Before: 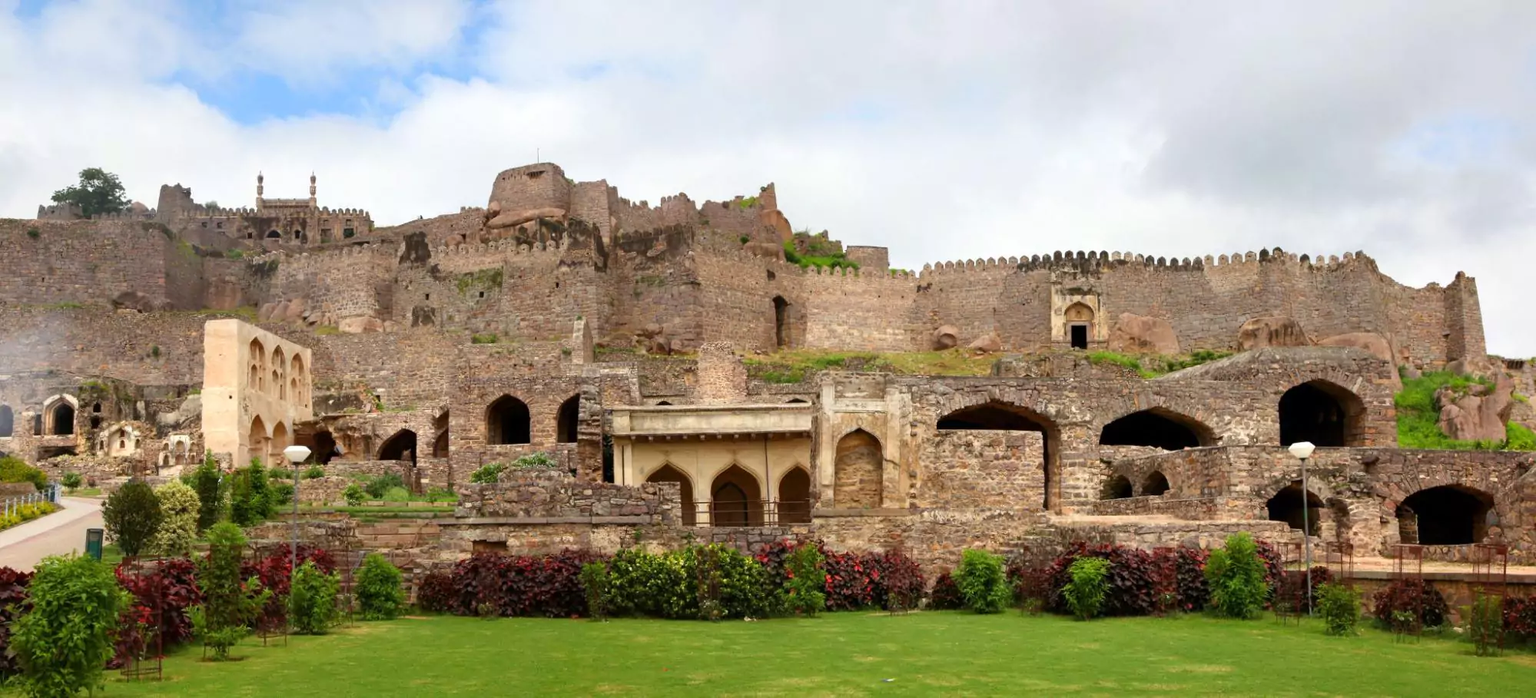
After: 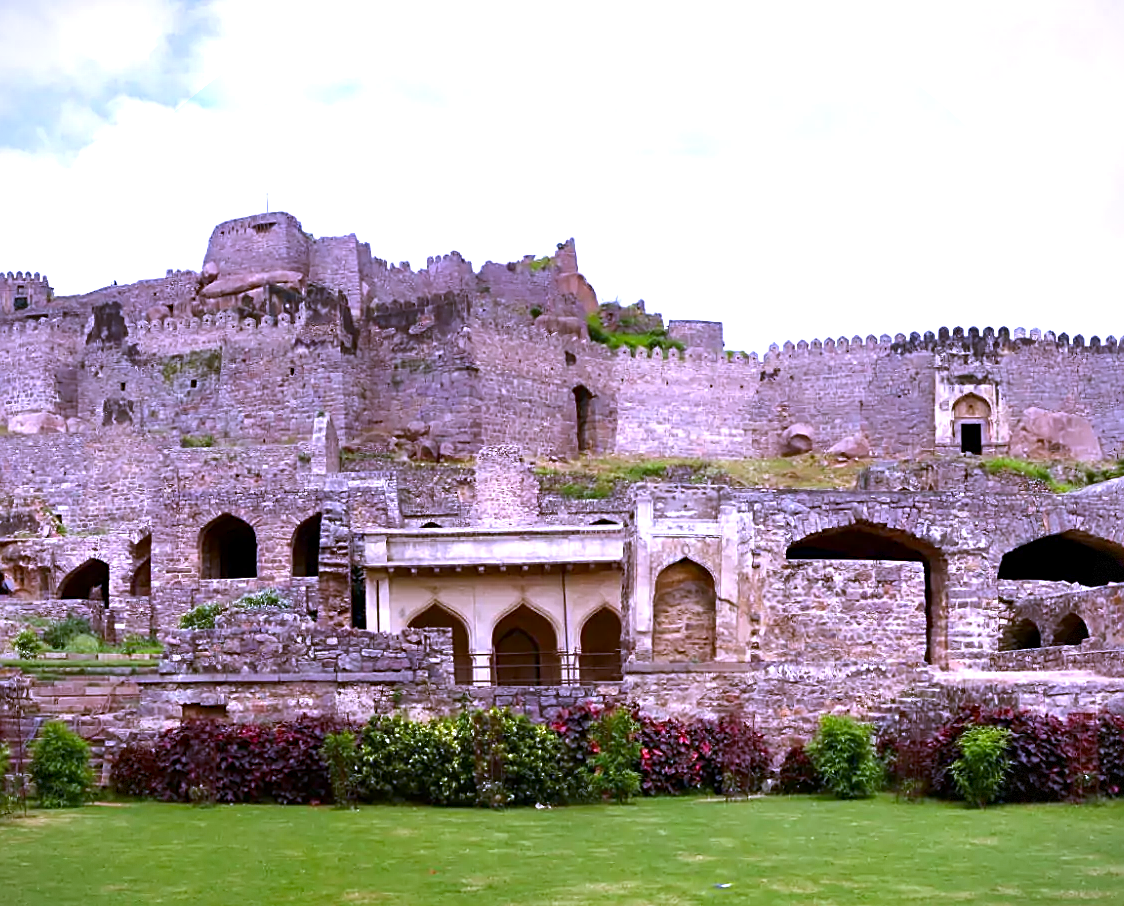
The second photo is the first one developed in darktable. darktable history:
white balance: red 0.98, blue 1.61
exposure: black level correction 0.001, exposure 0.5 EV, compensate exposure bias true, compensate highlight preservation false
crop: left 21.674%, right 22.086%
sharpen: on, module defaults
vignetting: fall-off start 97.28%, fall-off radius 79%, brightness -0.462, saturation -0.3, width/height ratio 1.114, dithering 8-bit output, unbound false
contrast brightness saturation: brightness -0.09
